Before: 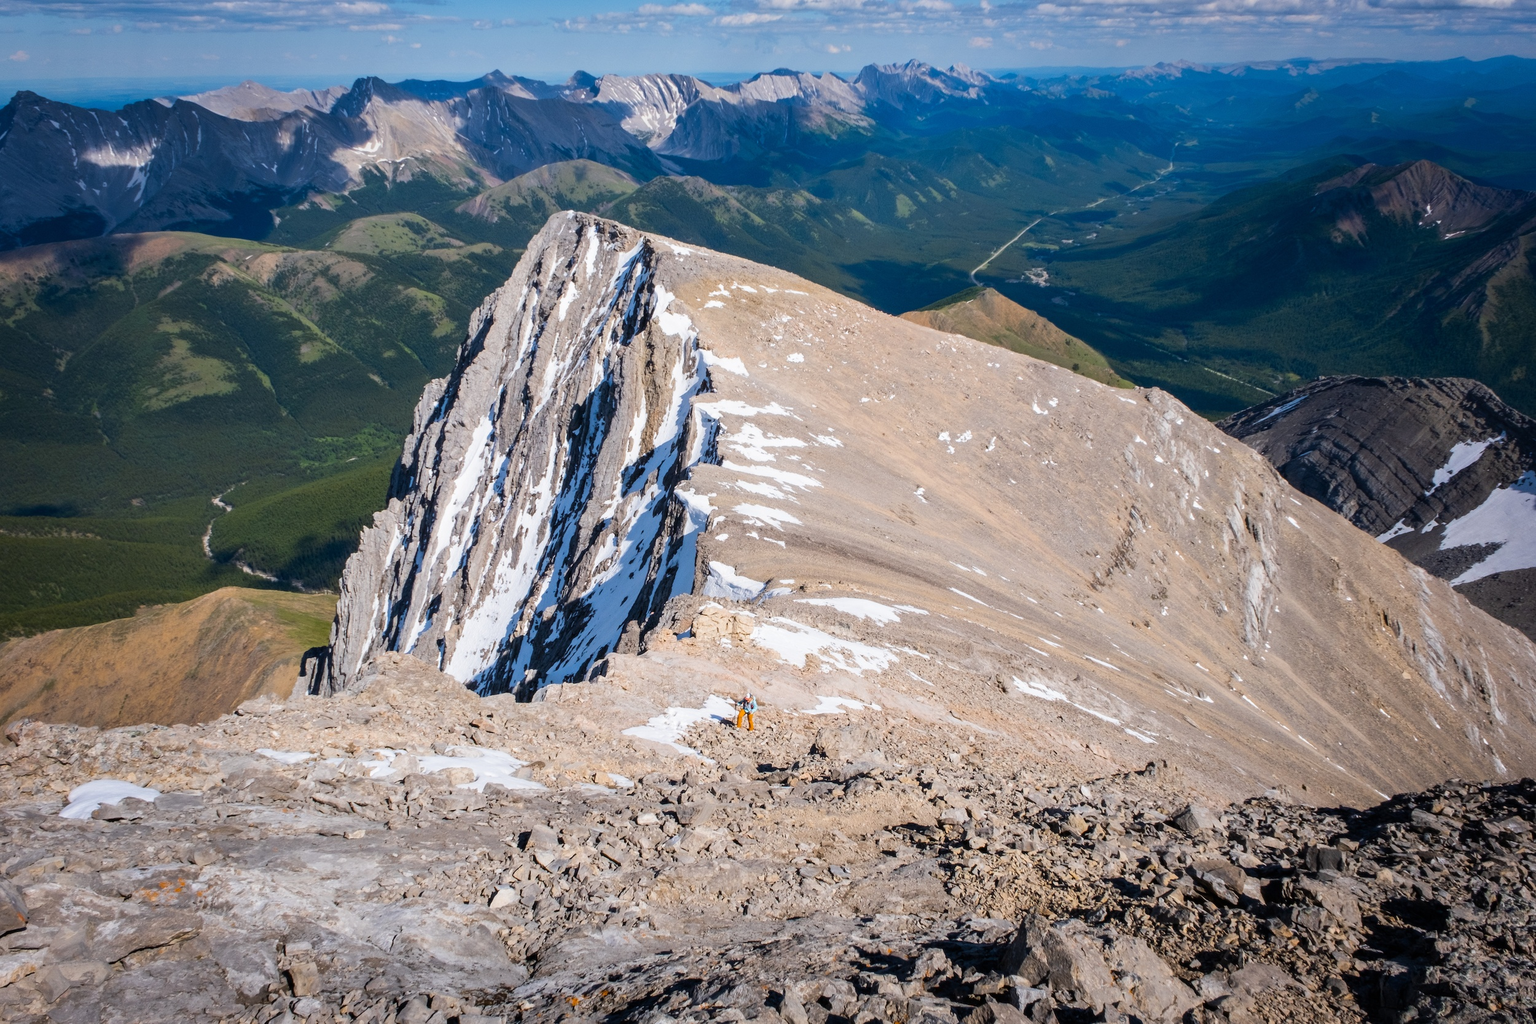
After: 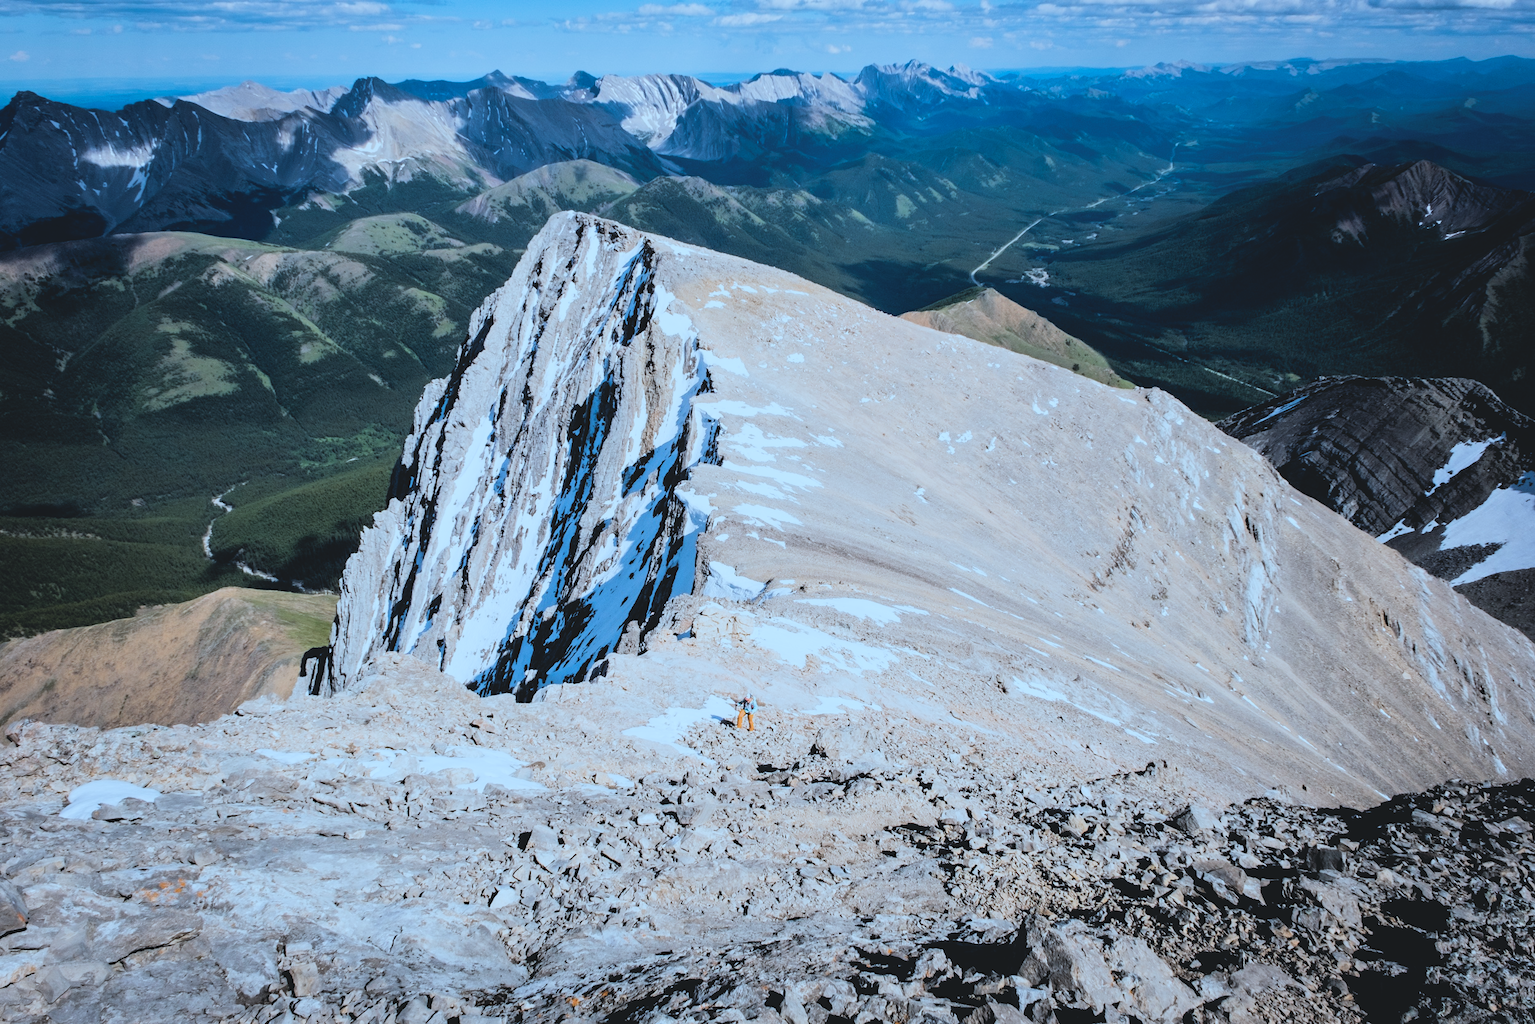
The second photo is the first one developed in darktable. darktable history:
filmic rgb: black relative exposure -5.03 EV, white relative exposure 3.52 EV, threshold 5.95 EV, hardness 3.19, contrast 1.405, highlights saturation mix -49.2%, enable highlight reconstruction true
contrast brightness saturation: contrast -0.145, brightness 0.055, saturation -0.131
color correction: highlights a* -9.7, highlights b* -21.54
exposure: exposure 0.195 EV, compensate highlight preservation false
